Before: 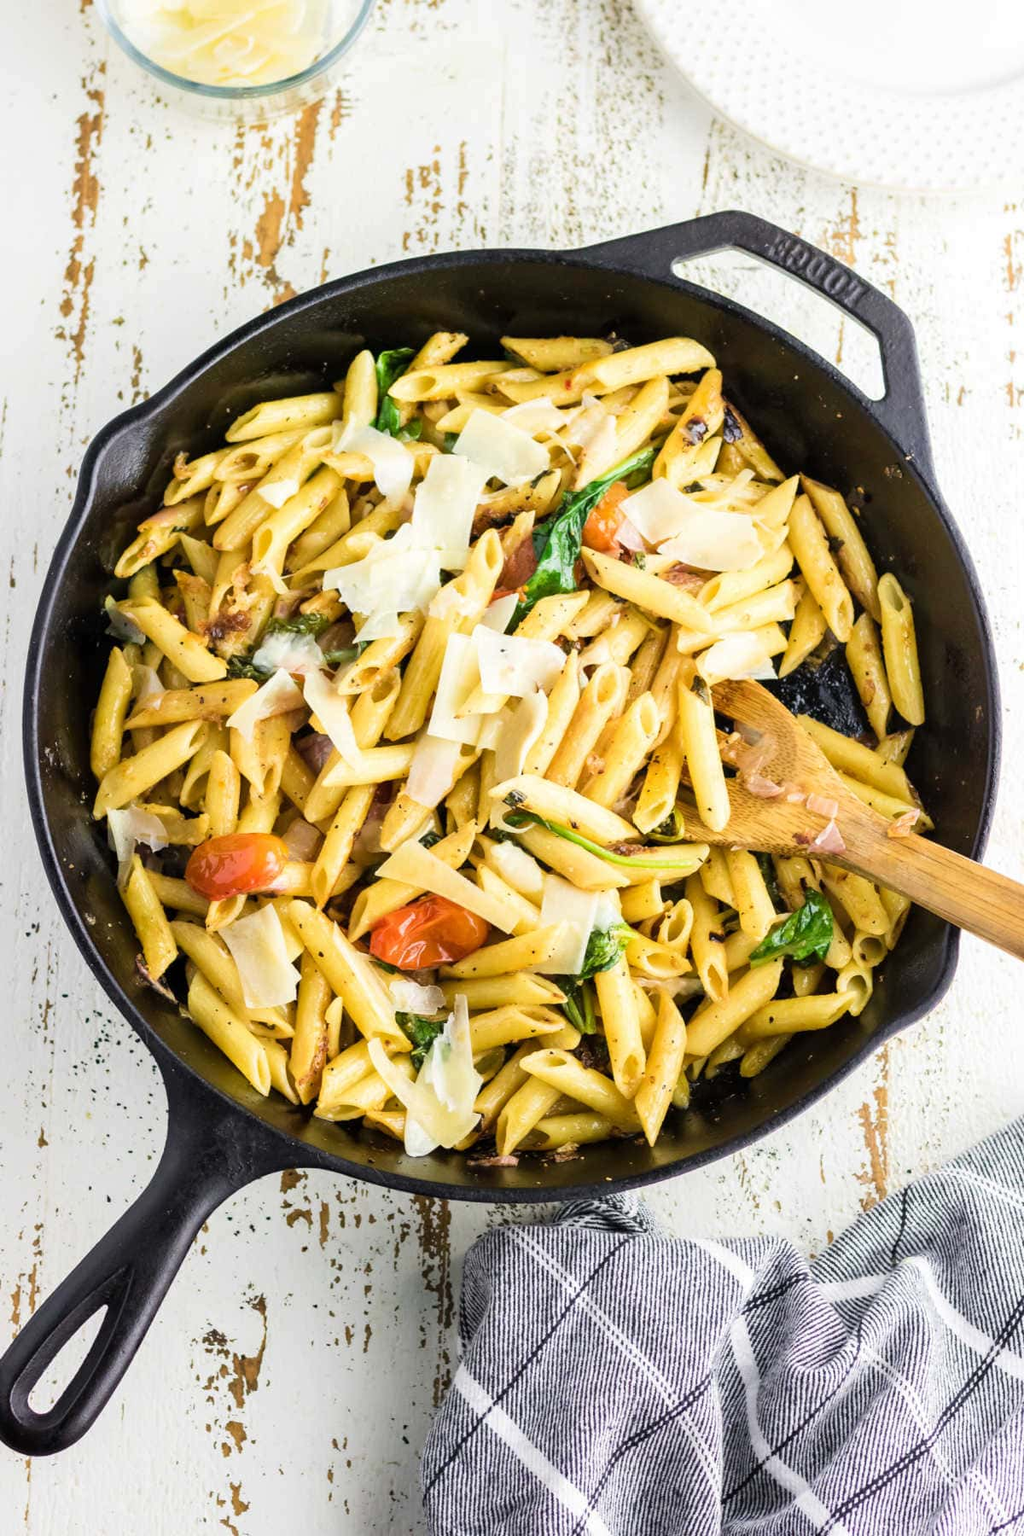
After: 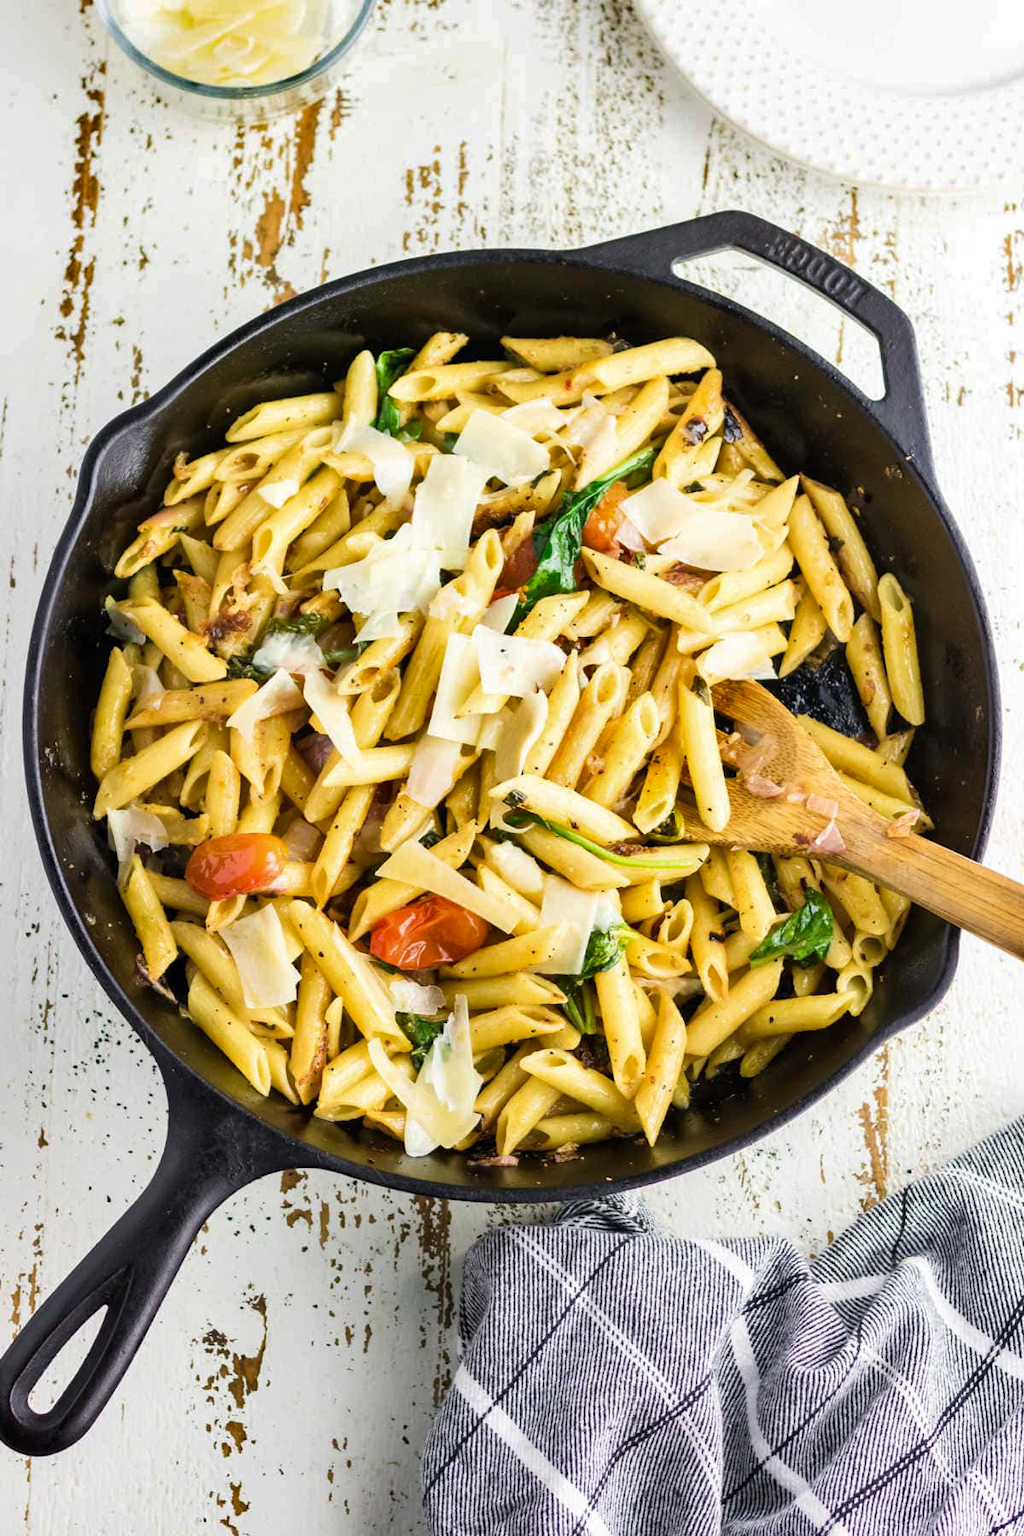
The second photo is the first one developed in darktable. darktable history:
white balance: red 1, blue 1
shadows and highlights: white point adjustment 0.05, highlights color adjustment 55.9%, soften with gaussian
